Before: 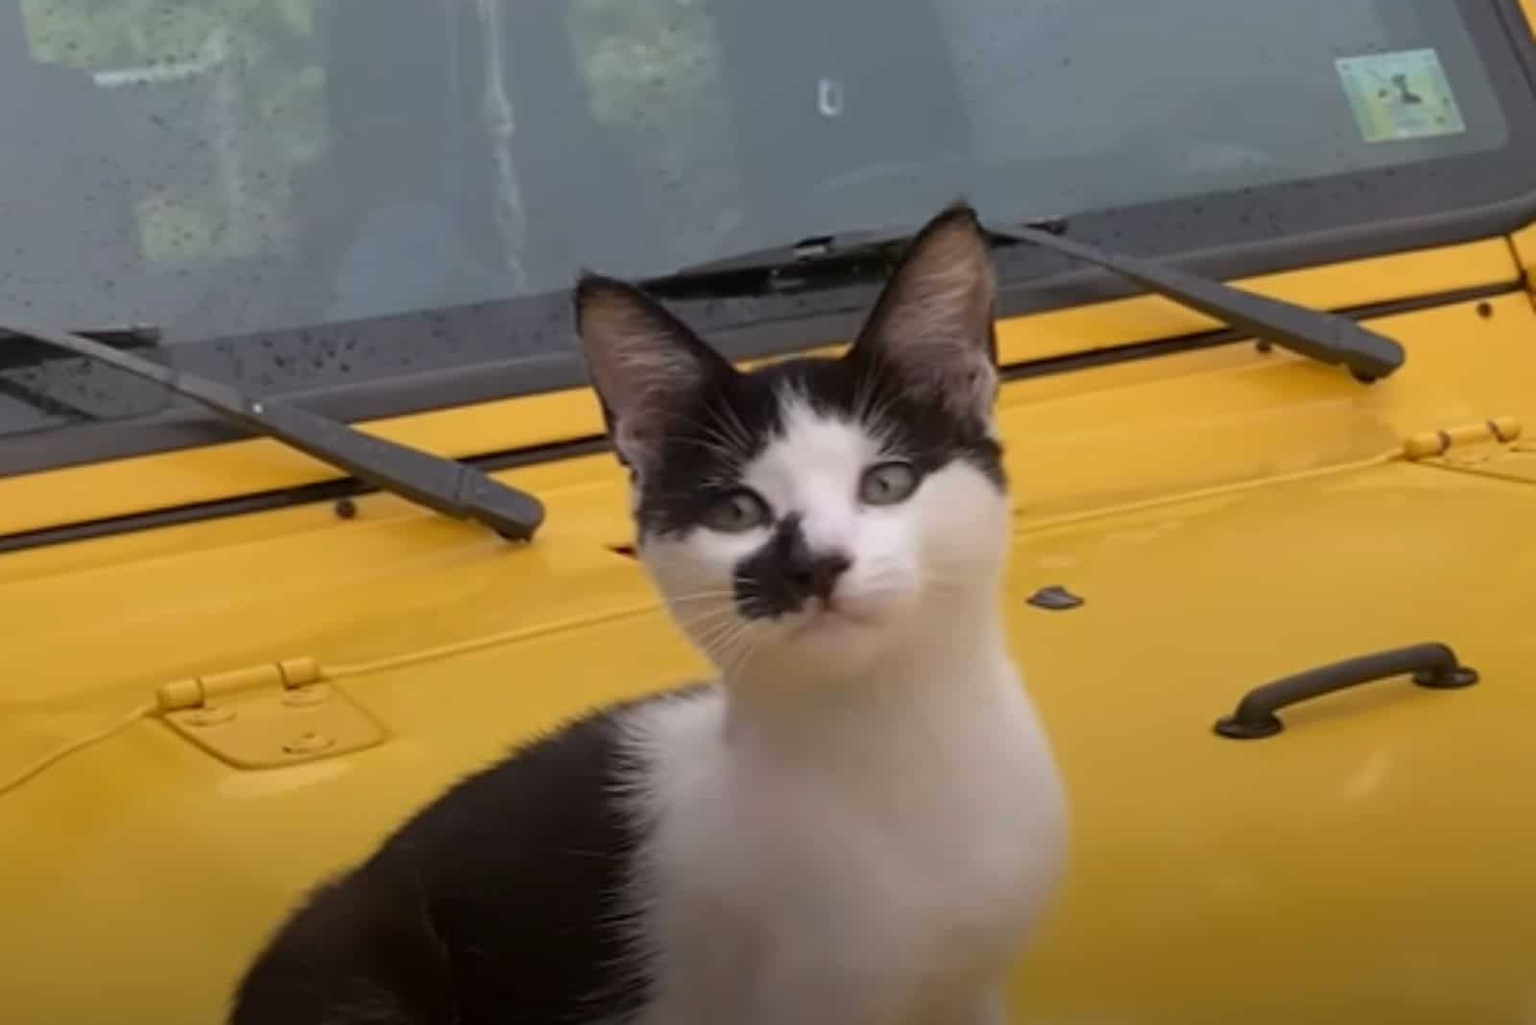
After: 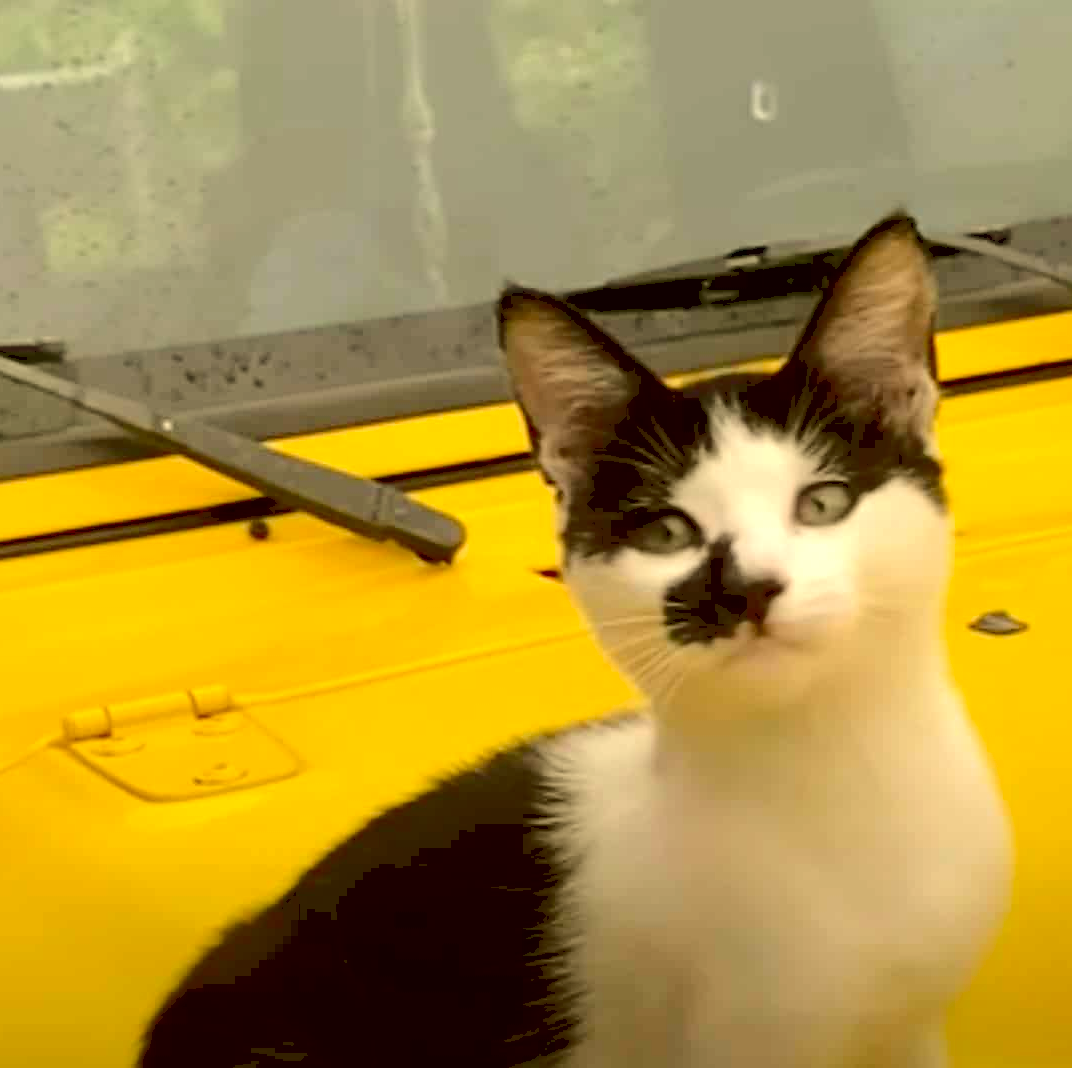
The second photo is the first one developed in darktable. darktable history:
exposure: black level correction 0.012, exposure 0.701 EV, compensate highlight preservation false
crop and rotate: left 6.367%, right 26.622%
color correction: highlights a* 0.087, highlights b* 29.47, shadows a* -0.238, shadows b* 21.25
tone curve: curves: ch0 [(0, 0) (0.003, 0.139) (0.011, 0.14) (0.025, 0.138) (0.044, 0.14) (0.069, 0.149) (0.1, 0.161) (0.136, 0.179) (0.177, 0.203) (0.224, 0.245) (0.277, 0.302) (0.335, 0.382) (0.399, 0.461) (0.468, 0.546) (0.543, 0.614) (0.623, 0.687) (0.709, 0.758) (0.801, 0.84) (0.898, 0.912) (1, 1)], color space Lab, independent channels, preserve colors none
